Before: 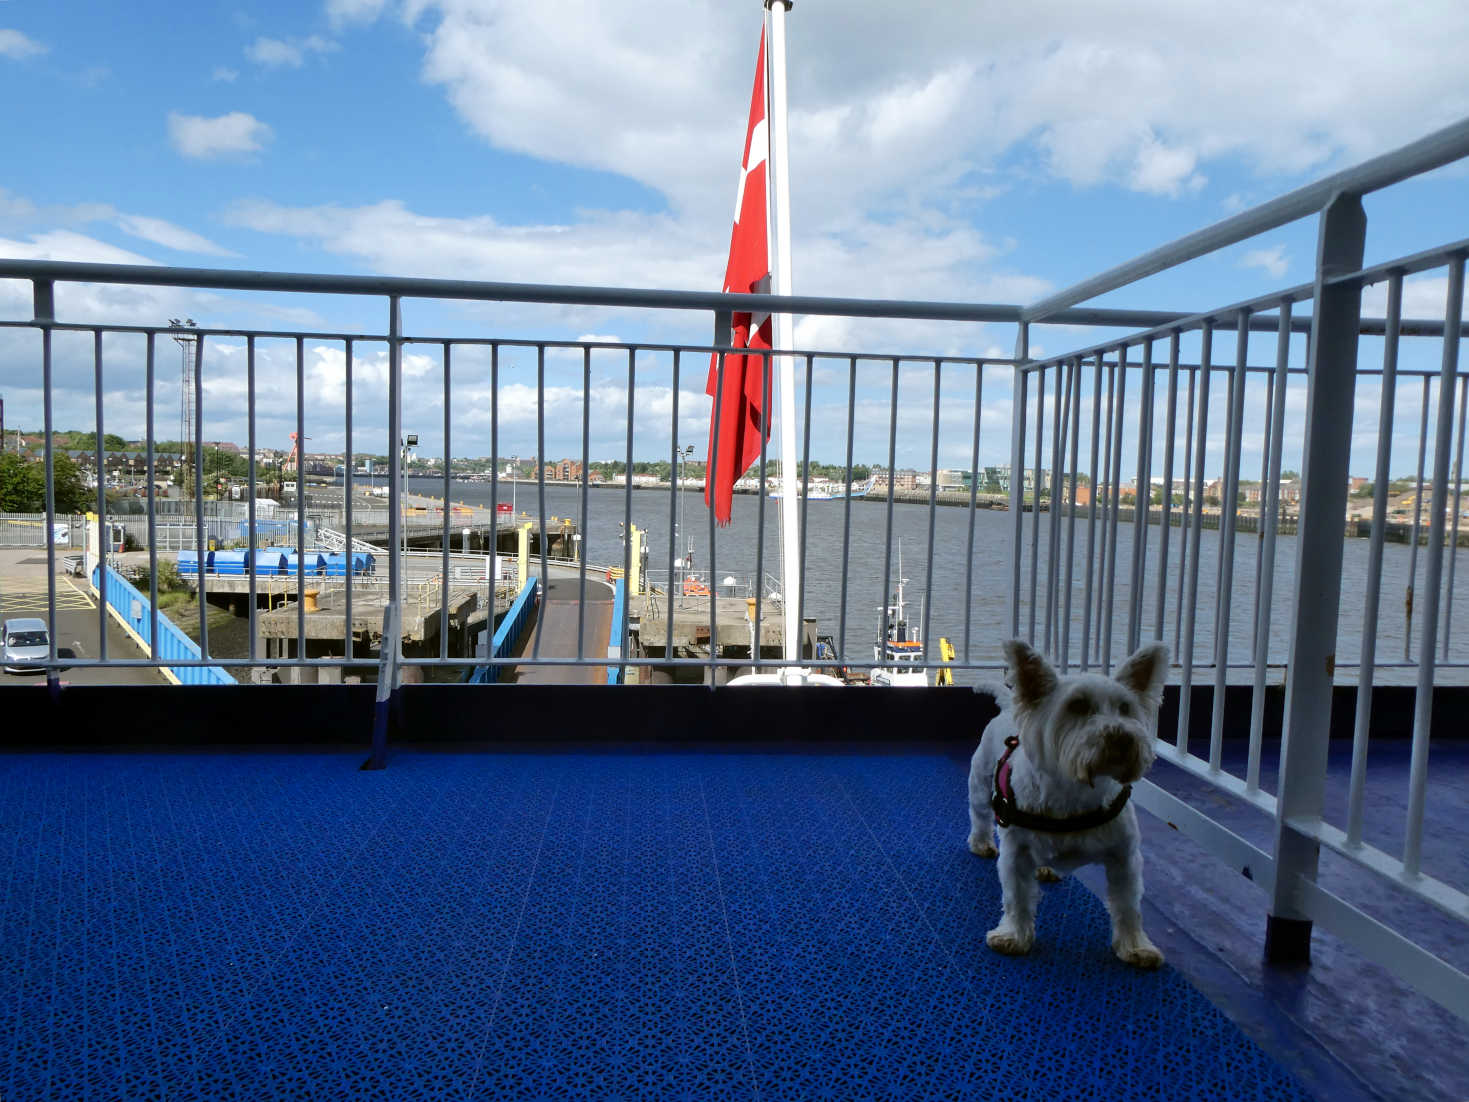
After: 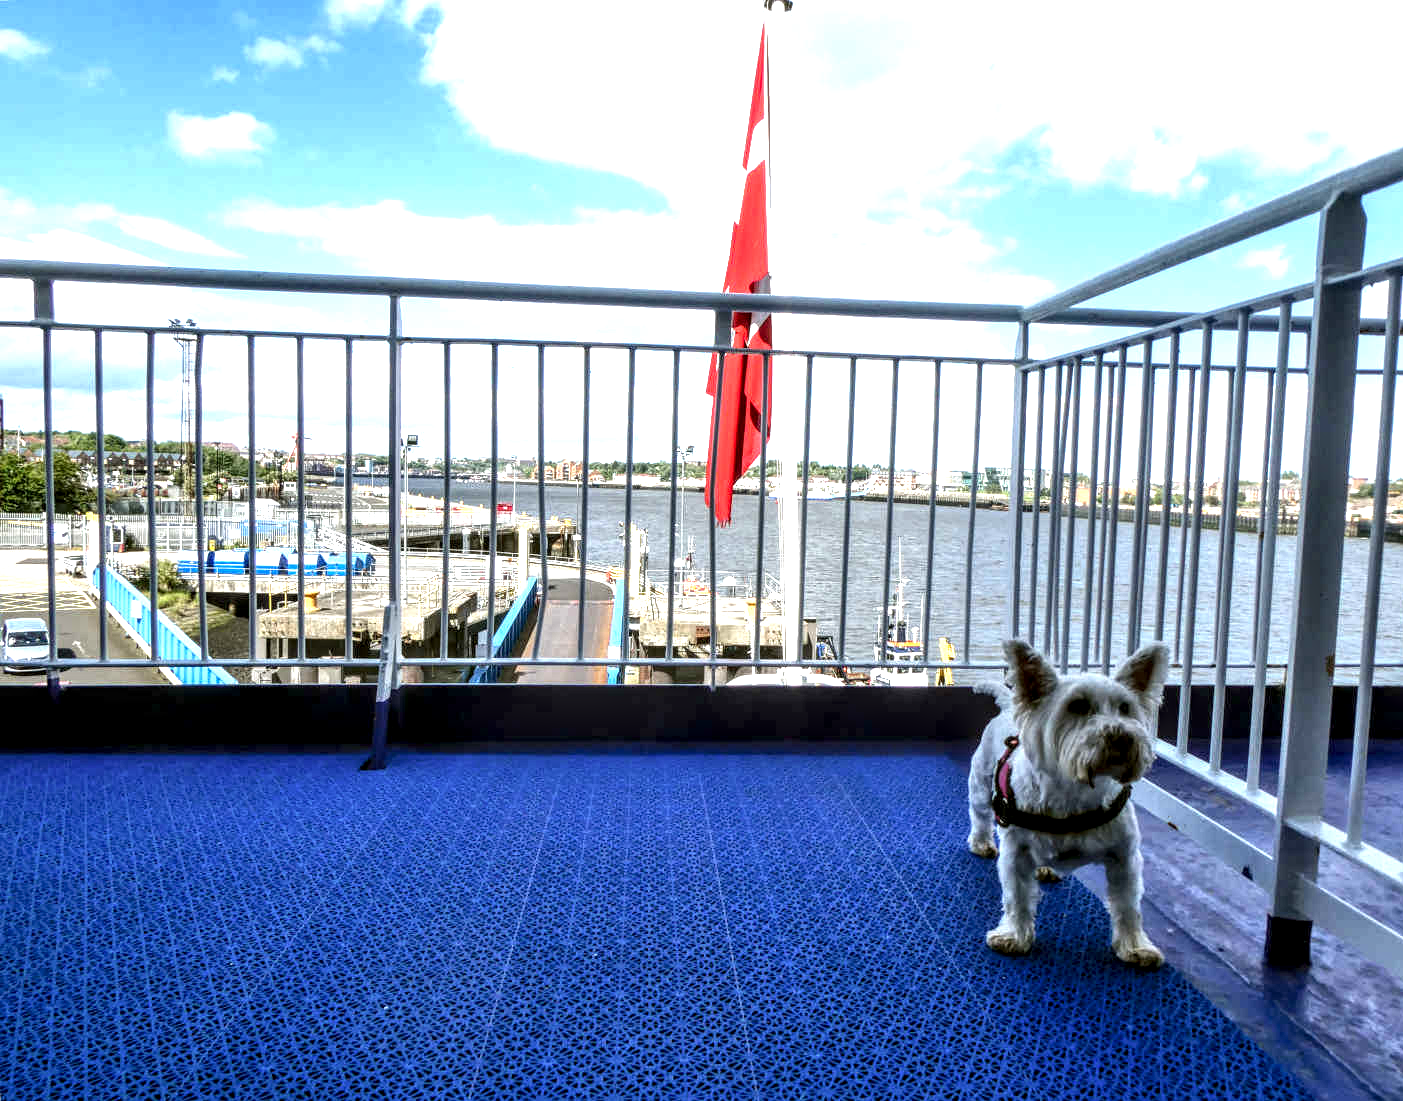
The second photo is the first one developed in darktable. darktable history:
crop: right 4.478%, bottom 0.031%
local contrast: highlights 11%, shadows 40%, detail 183%, midtone range 0.471
exposure: black level correction 0, exposure 1.2 EV, compensate highlight preservation false
